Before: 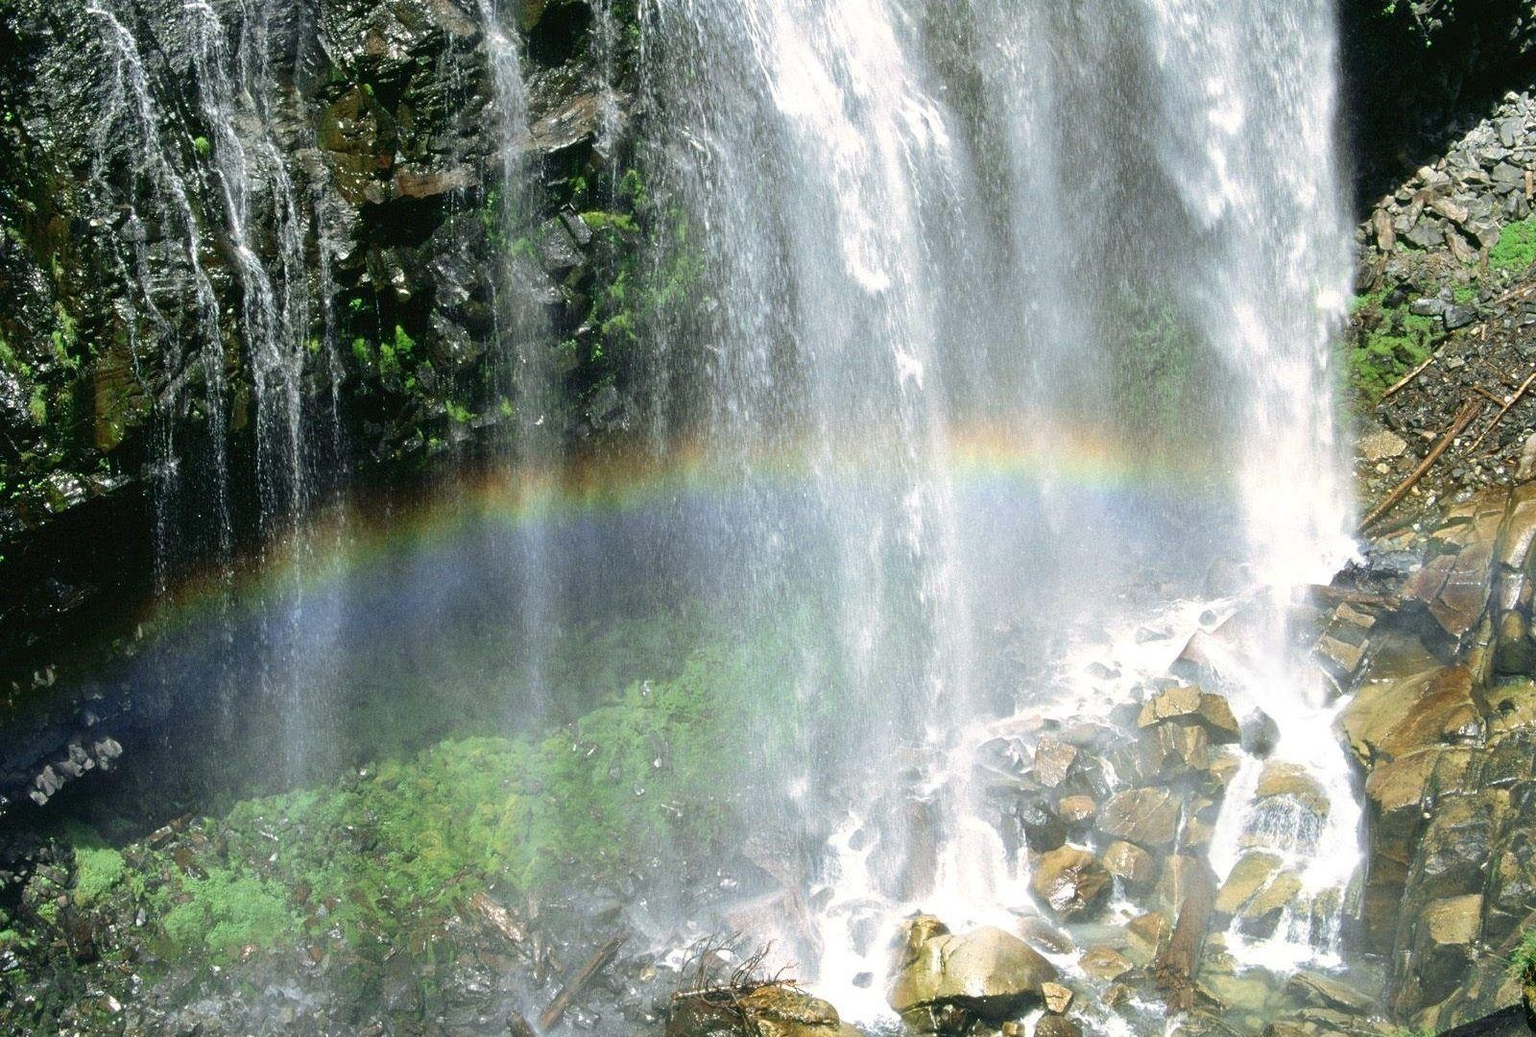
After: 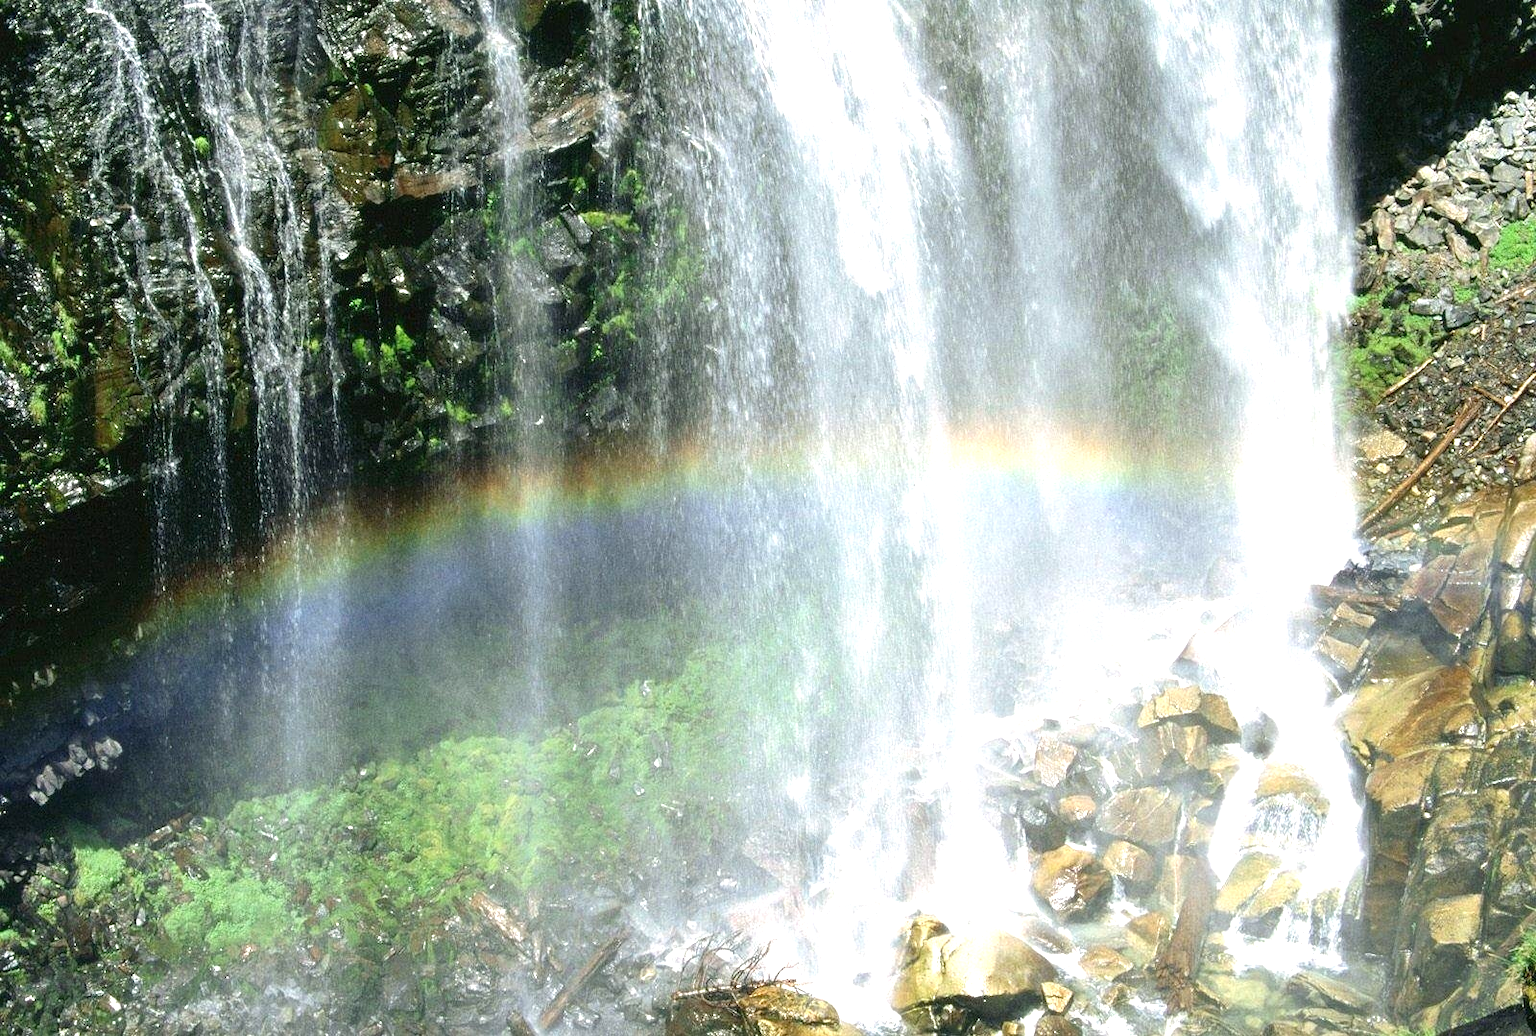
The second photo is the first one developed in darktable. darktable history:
exposure: exposure 0.6 EV, compensate highlight preservation false
